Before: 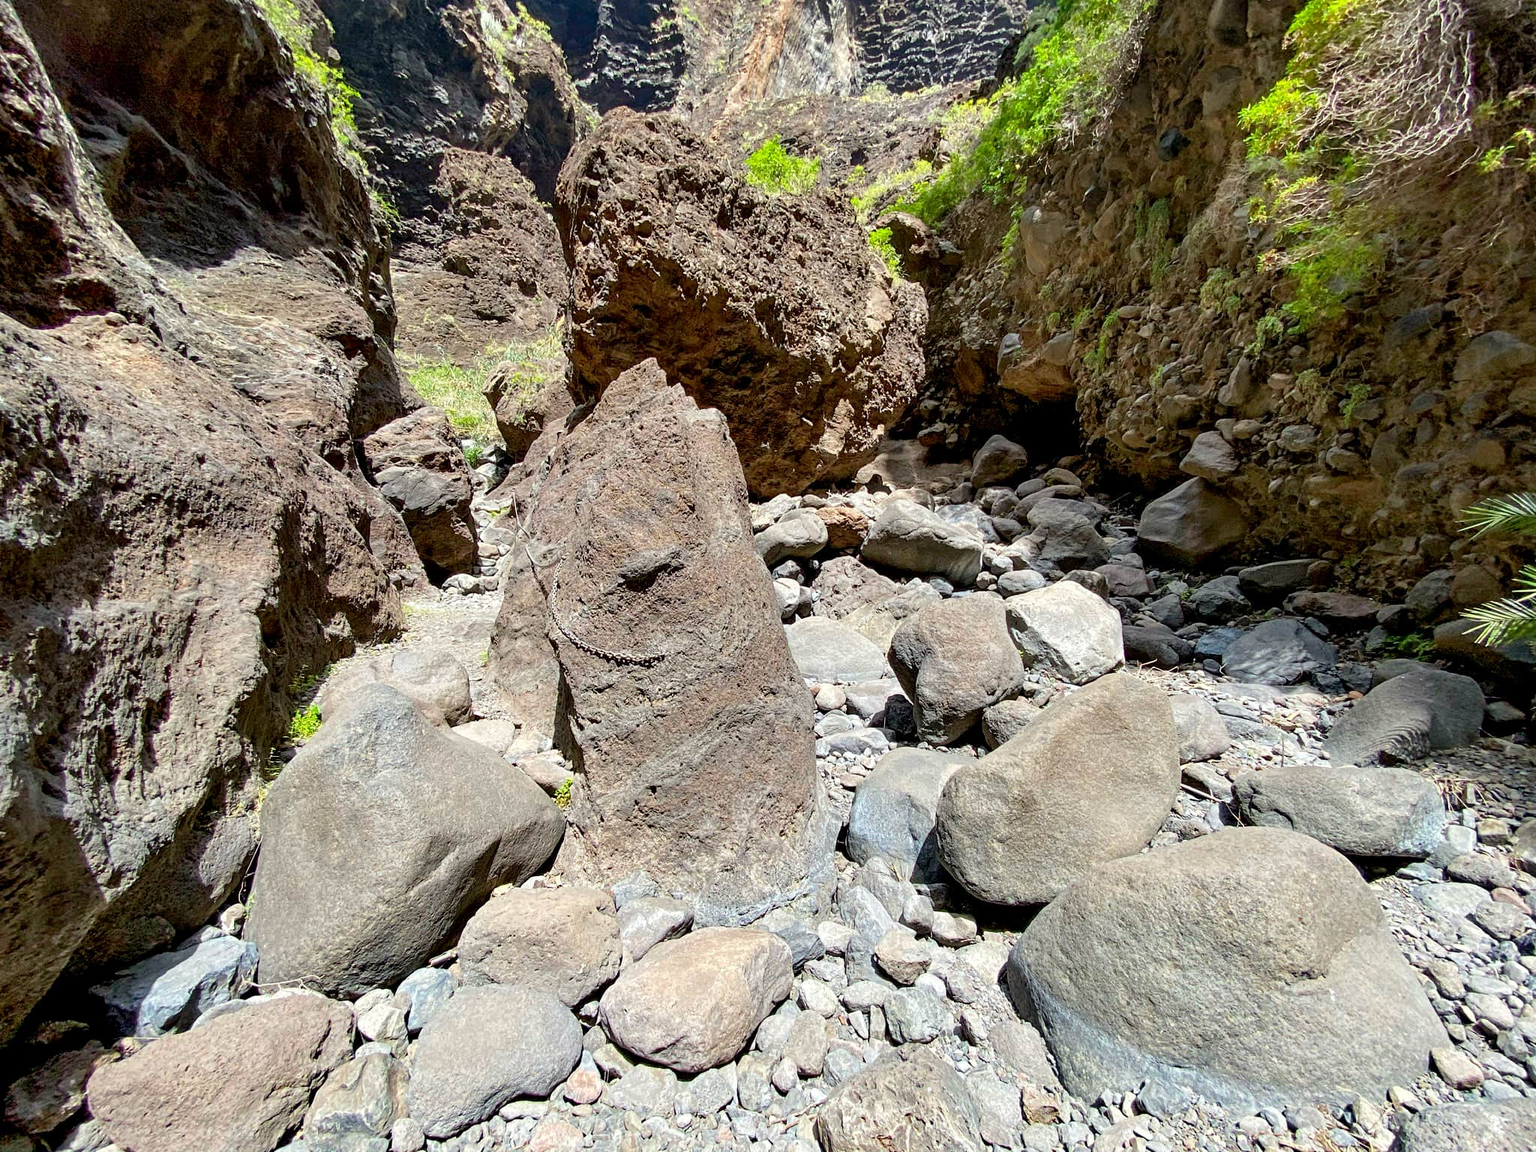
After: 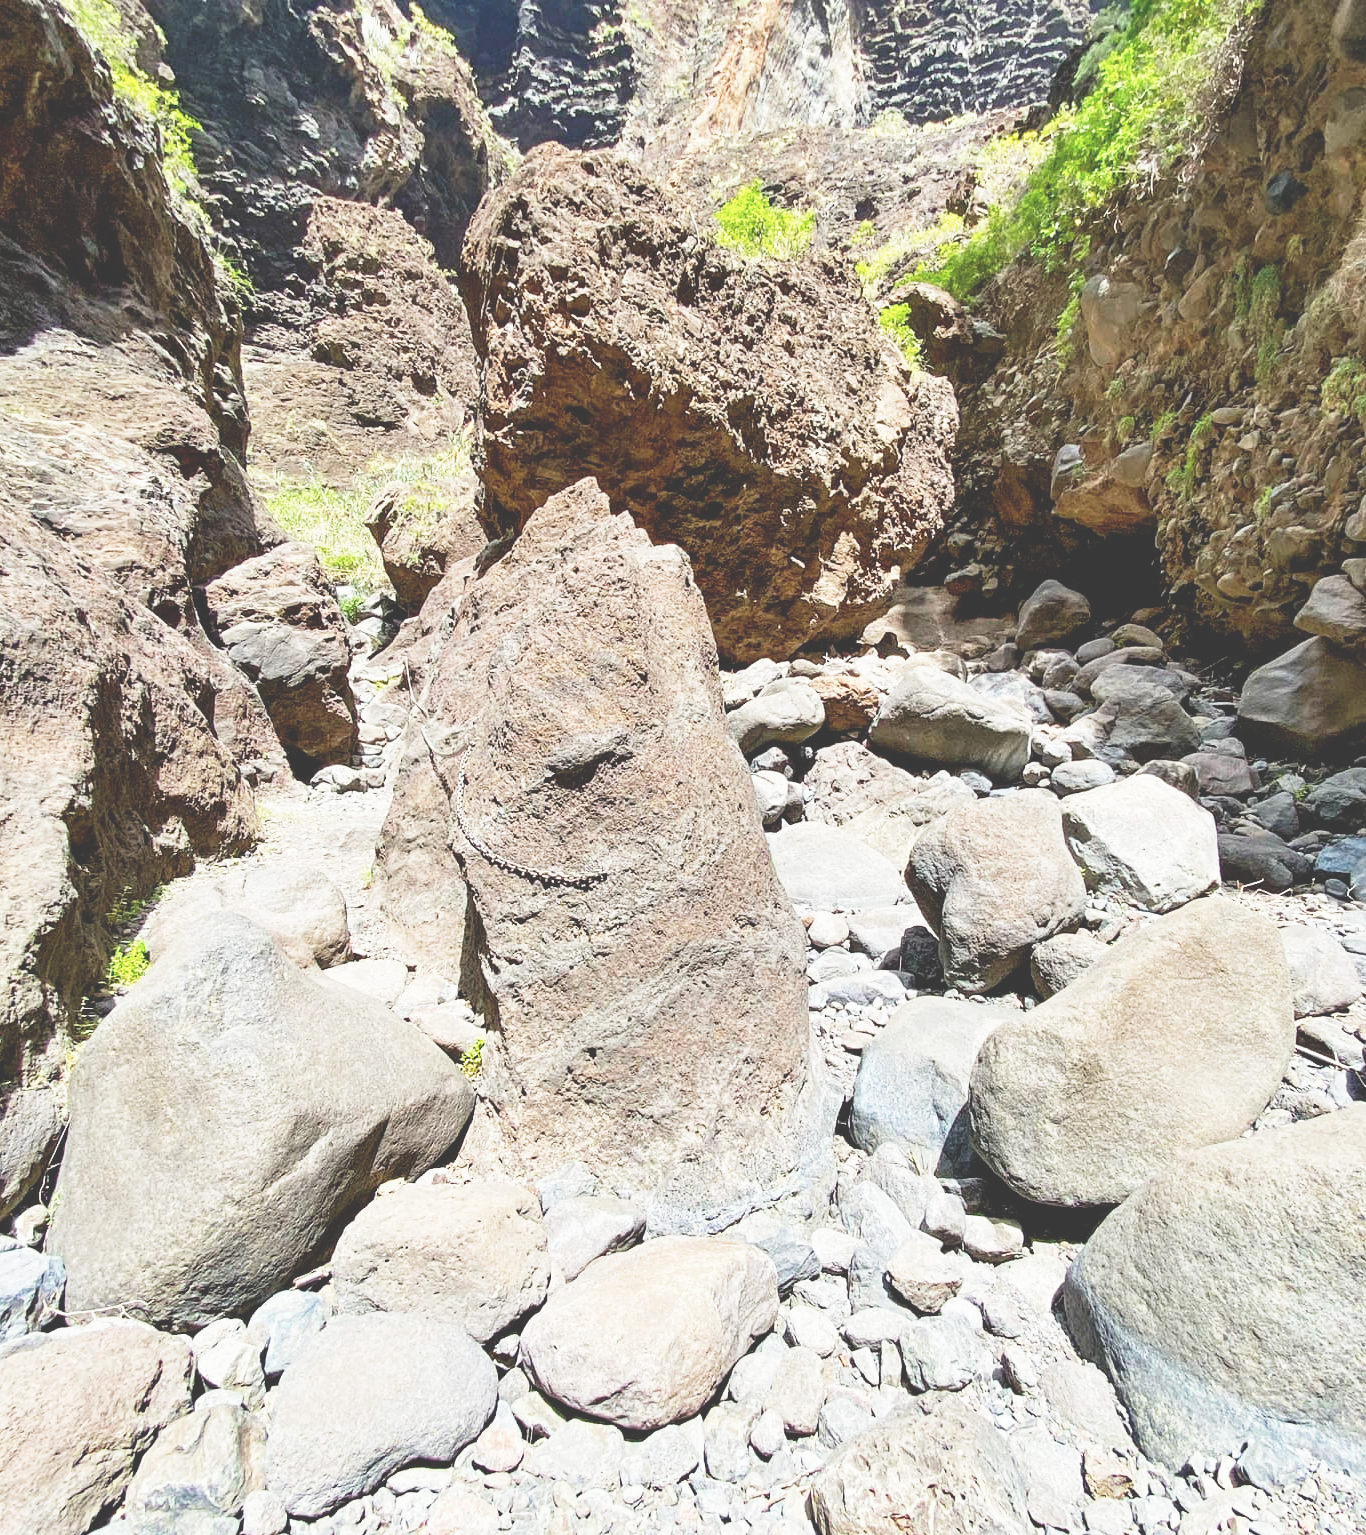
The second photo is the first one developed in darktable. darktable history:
exposure: black level correction -0.037, exposure -0.496 EV, compensate highlight preservation false
base curve: curves: ch0 [(0, 0) (0.012, 0.01) (0.073, 0.168) (0.31, 0.711) (0.645, 0.957) (1, 1)], preserve colors none
crop and rotate: left 13.637%, right 19.652%
